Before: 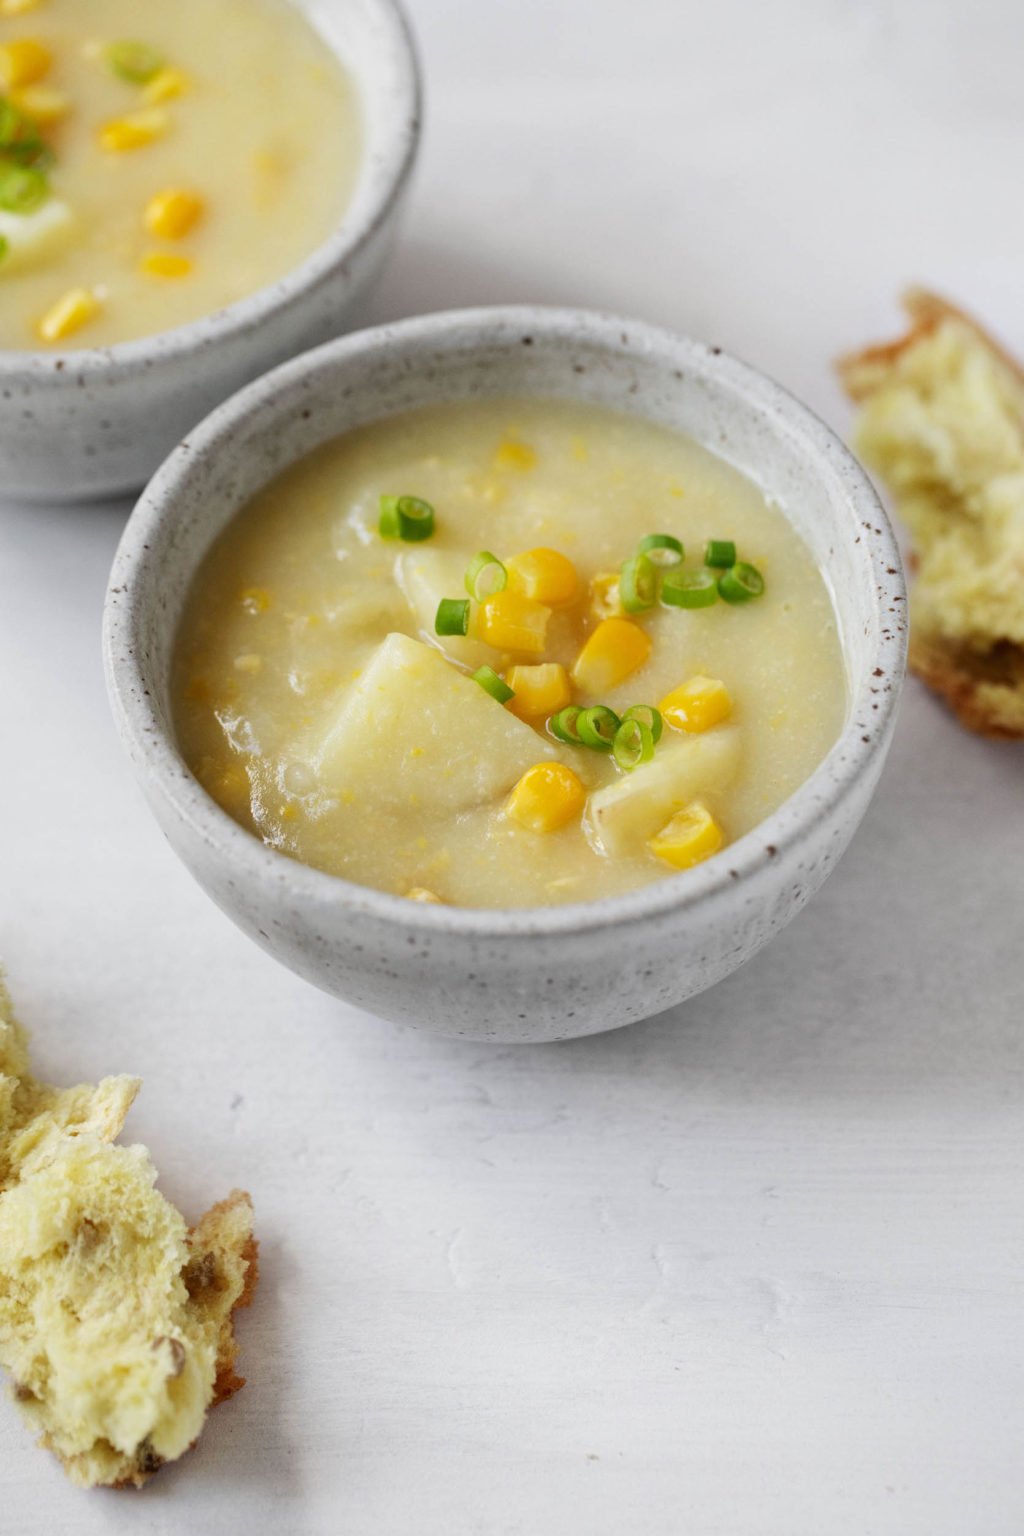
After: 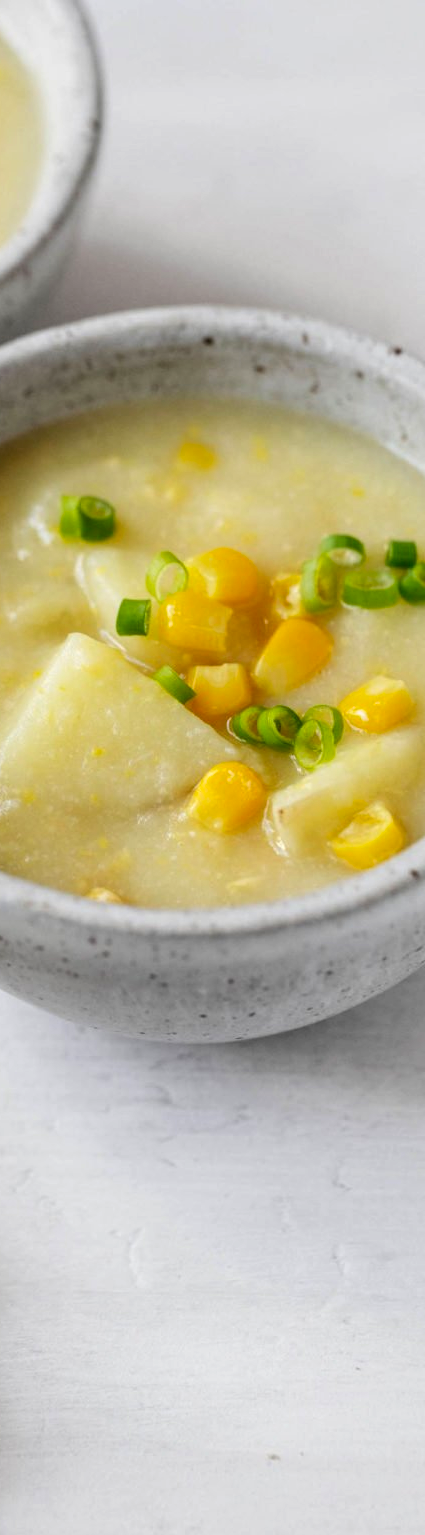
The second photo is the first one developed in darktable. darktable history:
crop: left 31.214%, right 27.244%
contrast brightness saturation: contrast 0.044, saturation 0.159
local contrast: on, module defaults
